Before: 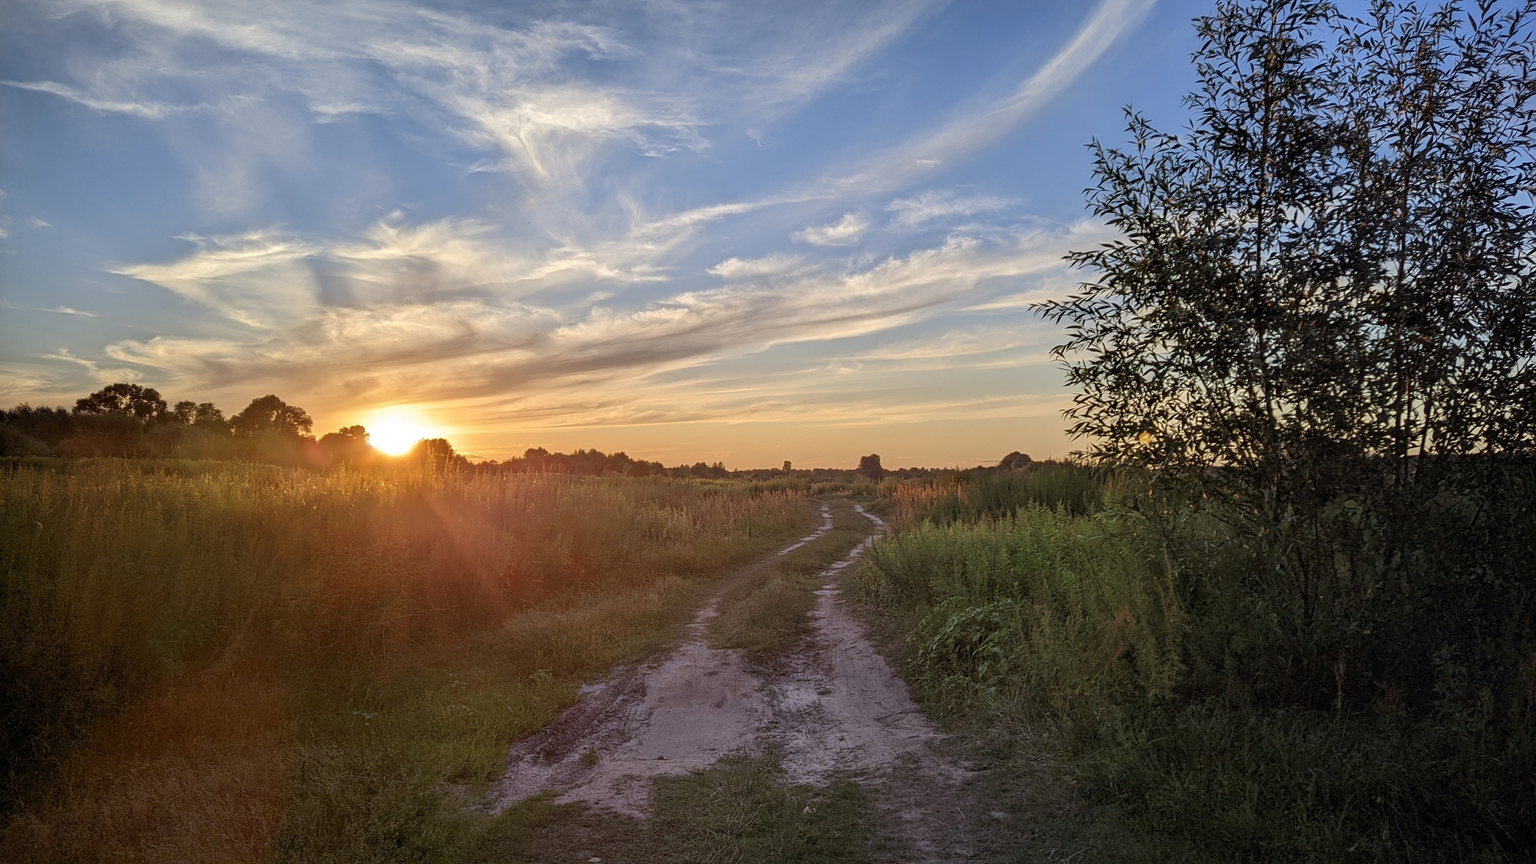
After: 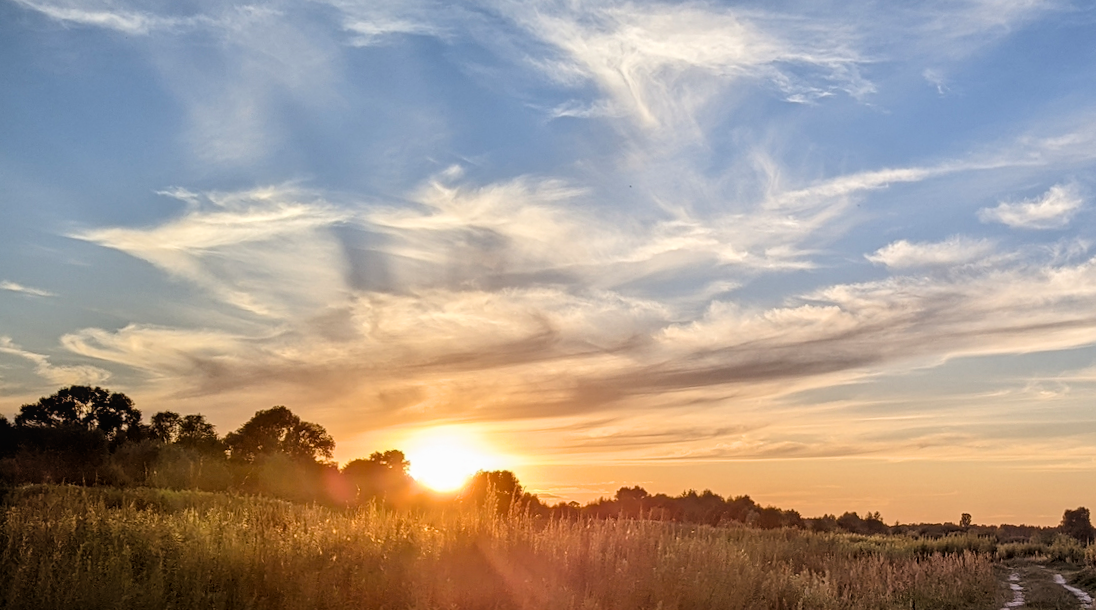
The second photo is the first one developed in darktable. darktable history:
crop and rotate: left 3.047%, top 7.509%, right 42.236%, bottom 37.598%
rotate and perspective: rotation 1.57°, crop left 0.018, crop right 0.982, crop top 0.039, crop bottom 0.961
filmic rgb: black relative exposure -4 EV, white relative exposure 3 EV, hardness 3.02, contrast 1.4
local contrast: on, module defaults
